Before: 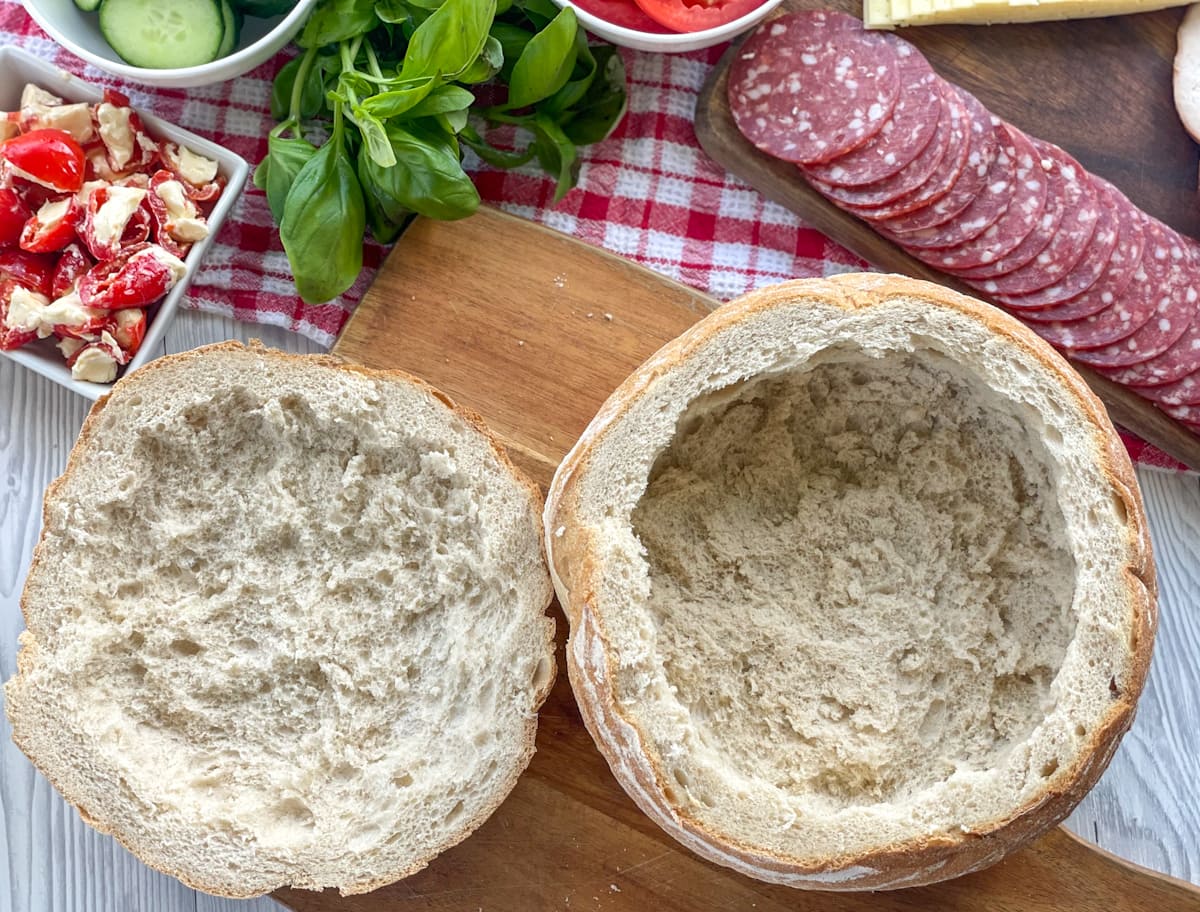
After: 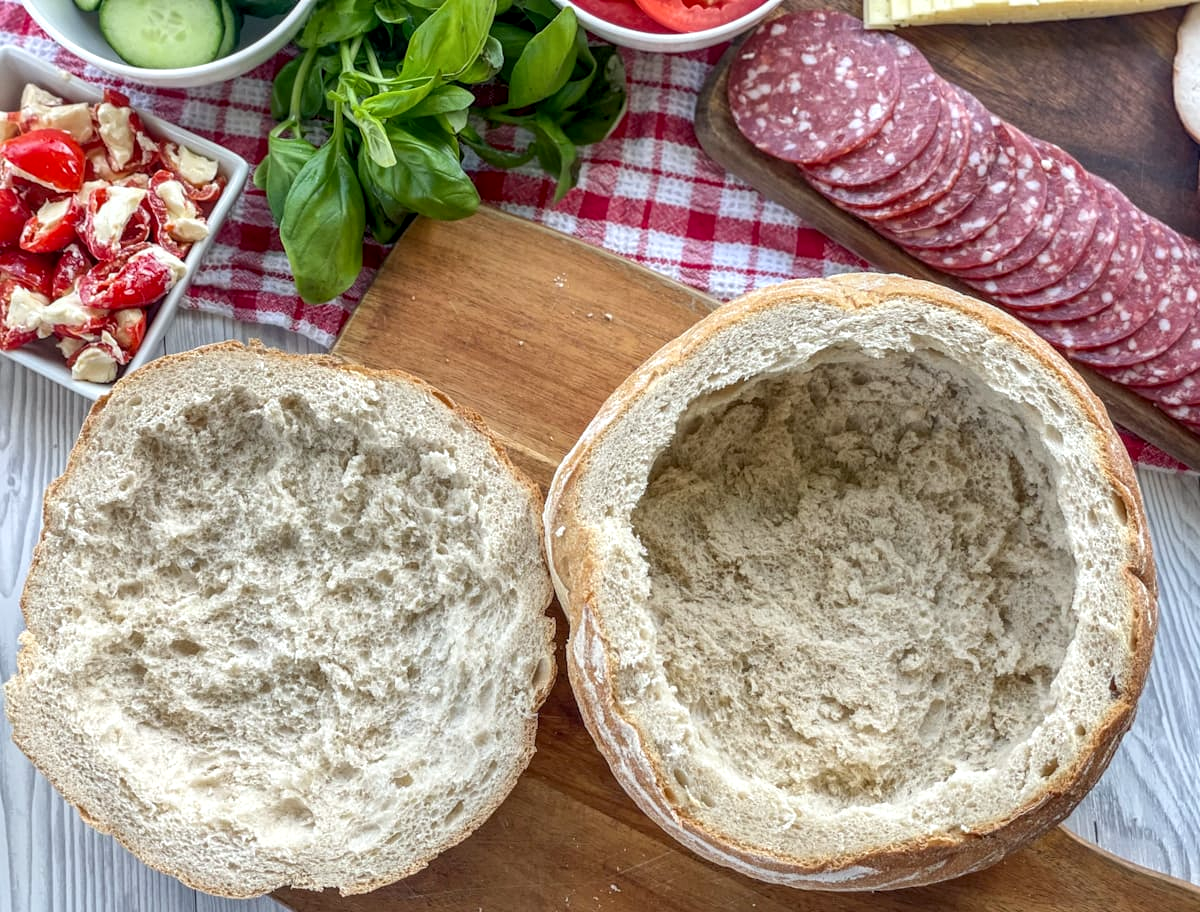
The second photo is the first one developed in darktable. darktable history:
local contrast: on, module defaults
exposure: black level correction 0.001, compensate highlight preservation false
white balance: red 0.986, blue 1.01
